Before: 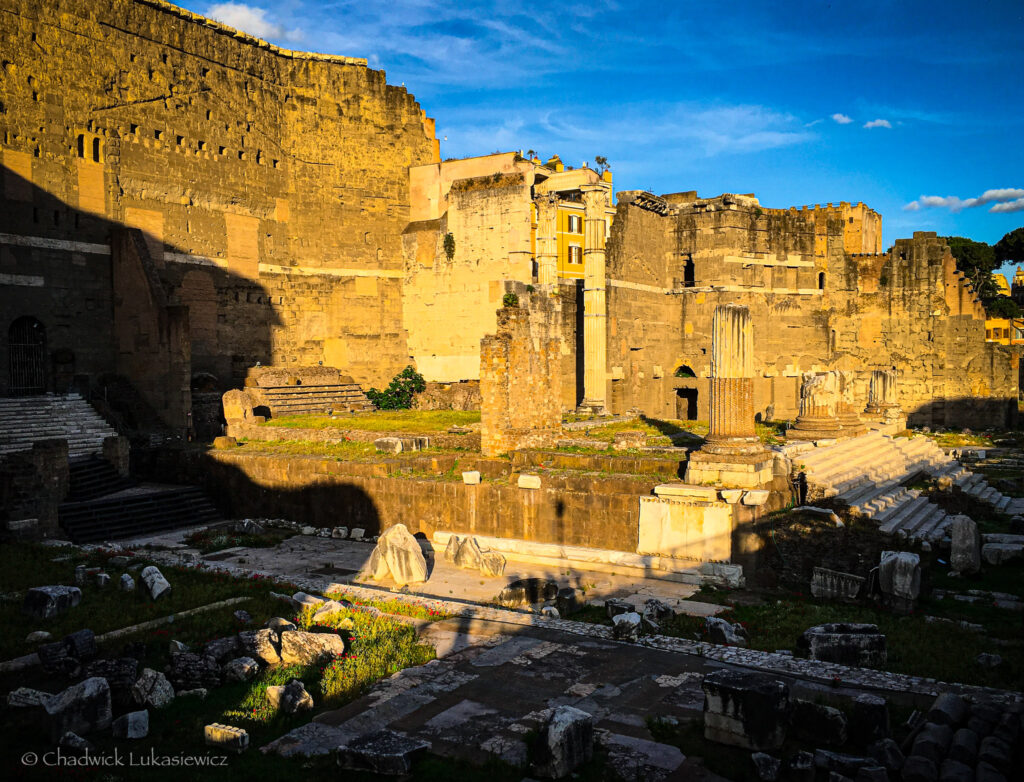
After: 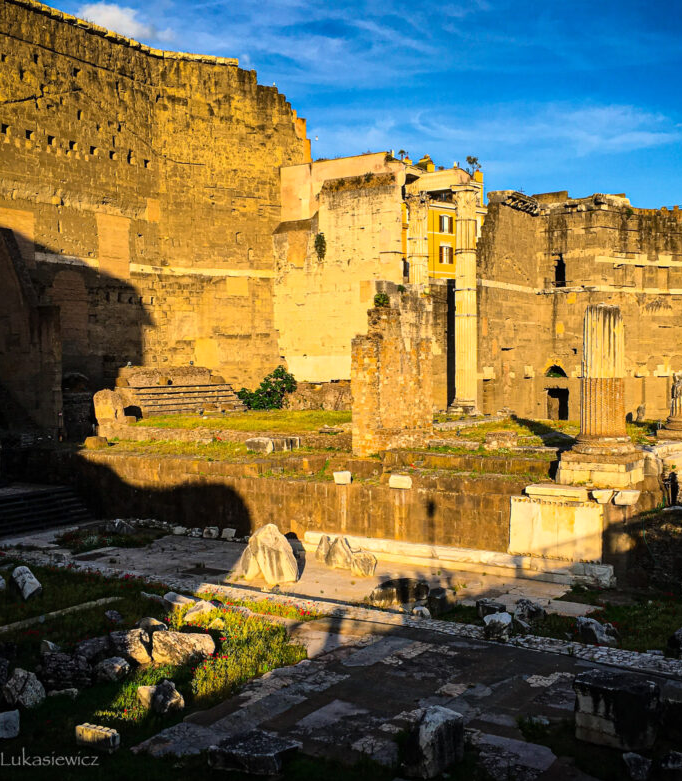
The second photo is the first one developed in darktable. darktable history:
tone equalizer: on, module defaults
crop and rotate: left 12.648%, right 20.685%
